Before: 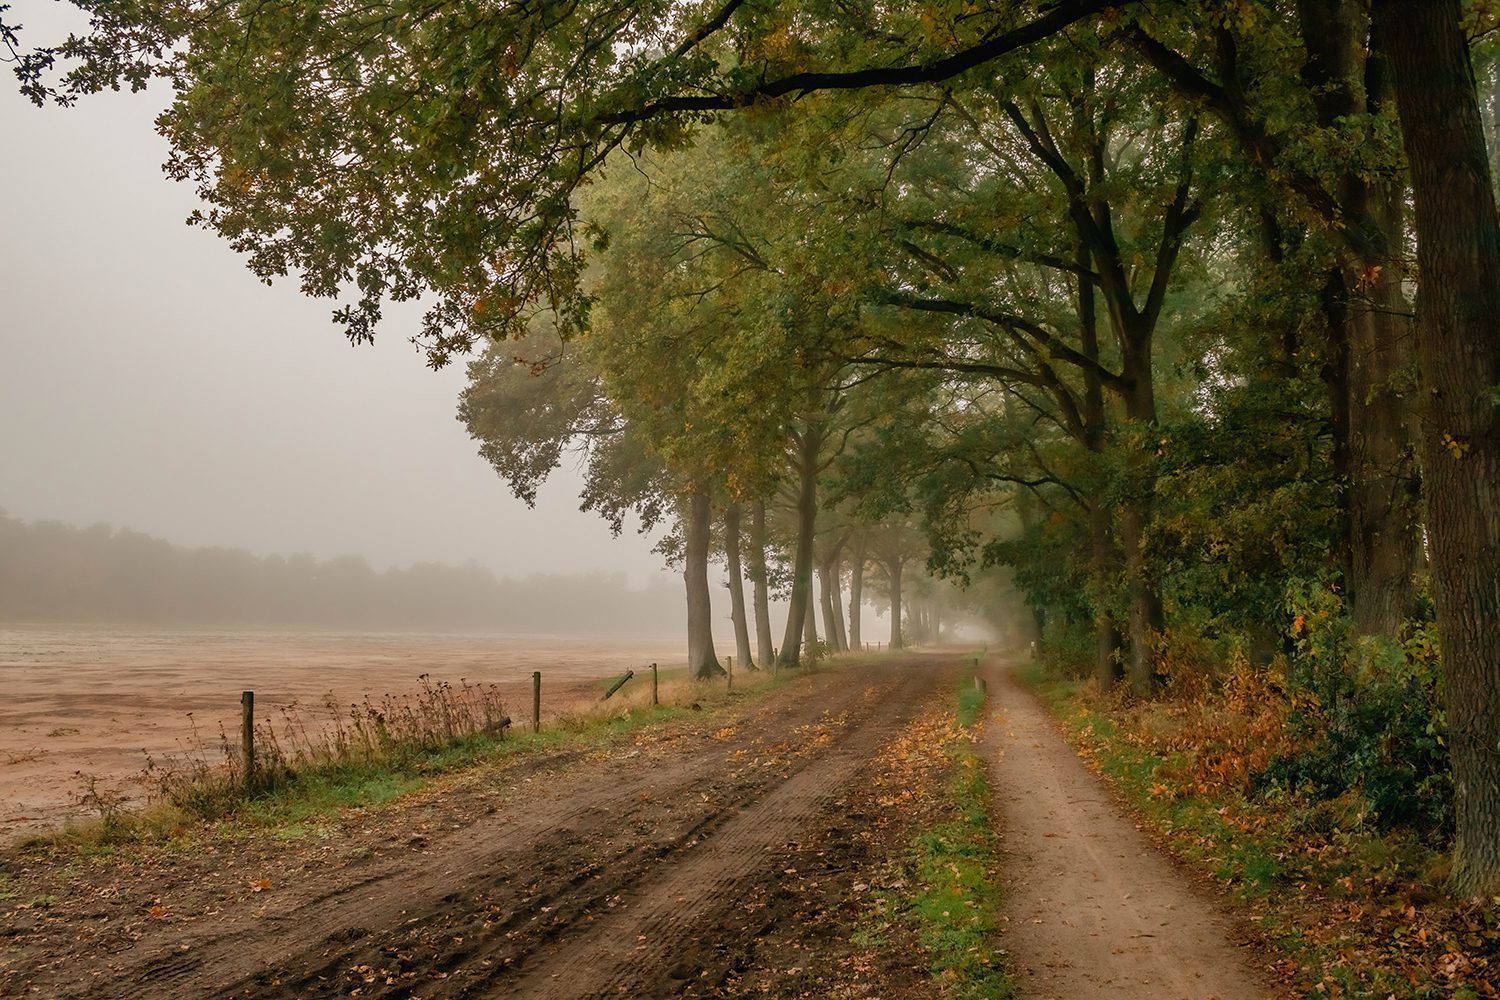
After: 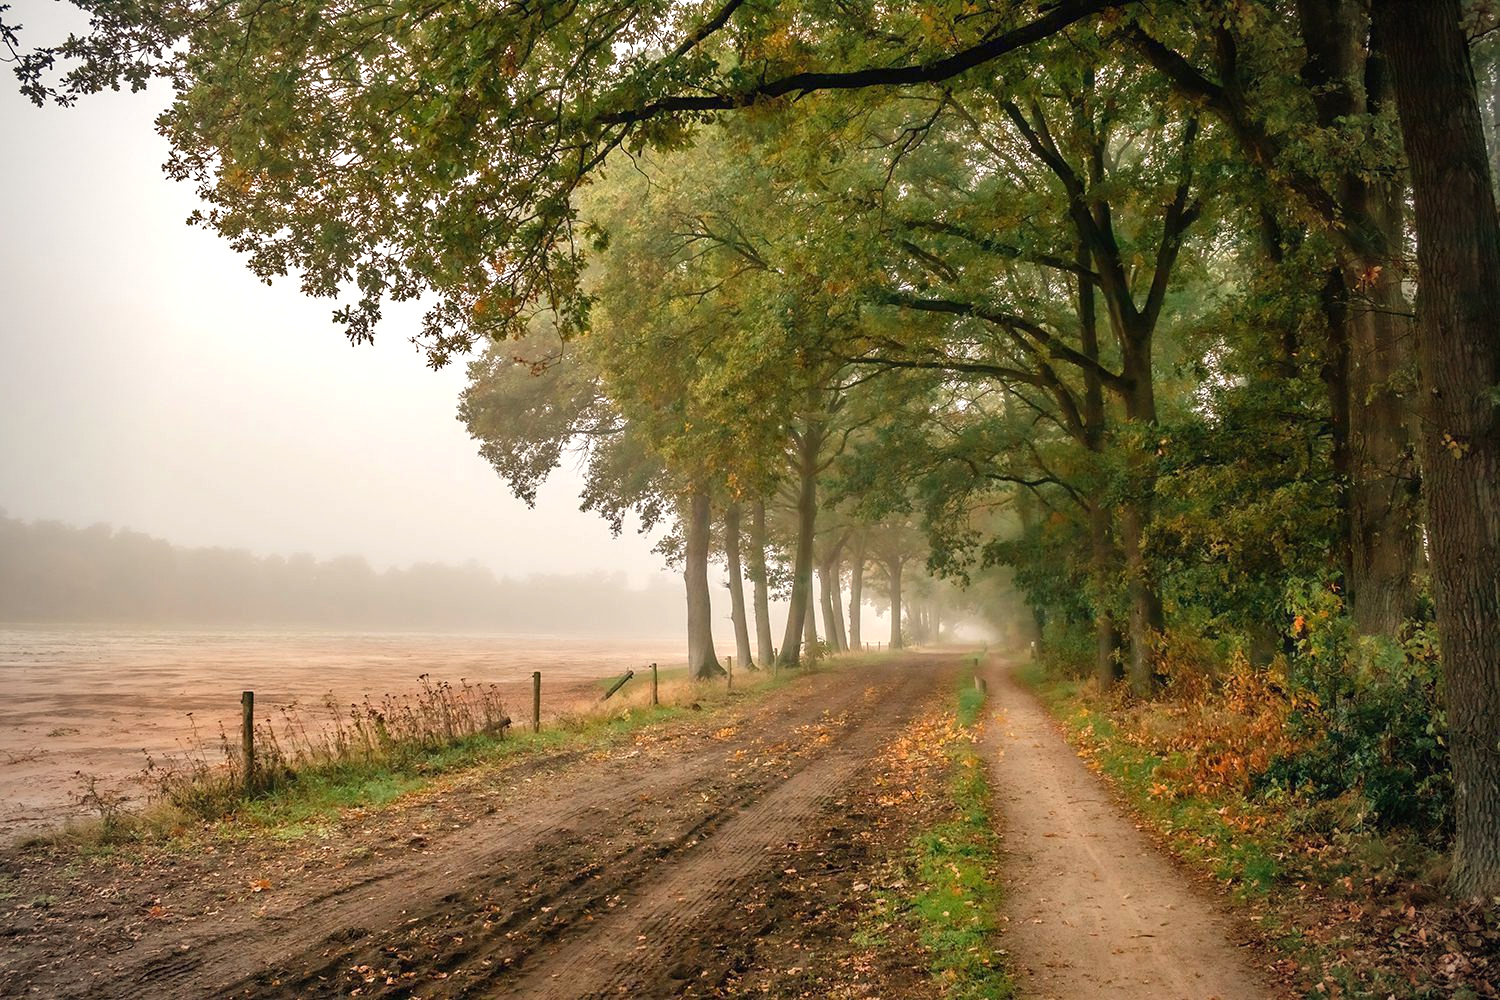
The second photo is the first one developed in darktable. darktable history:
vignetting: unbound false
exposure: exposure 0.74 EV, compensate highlight preservation false
